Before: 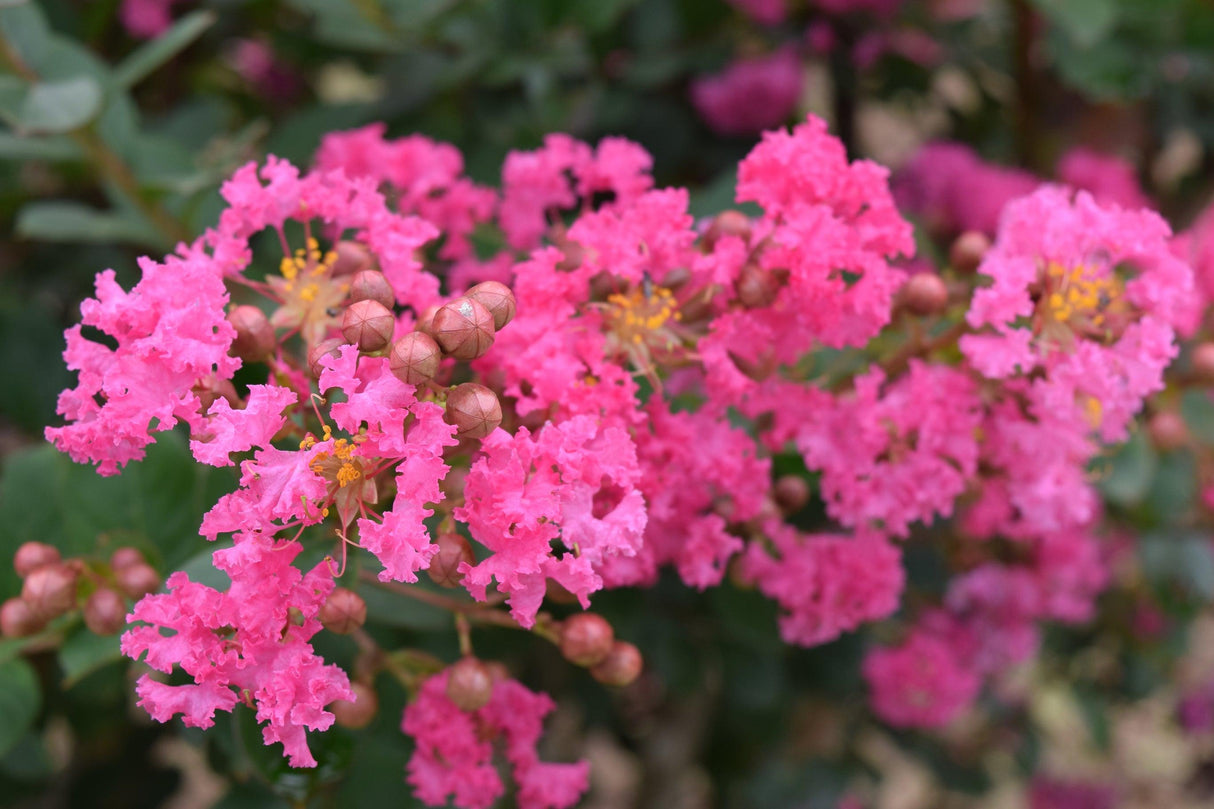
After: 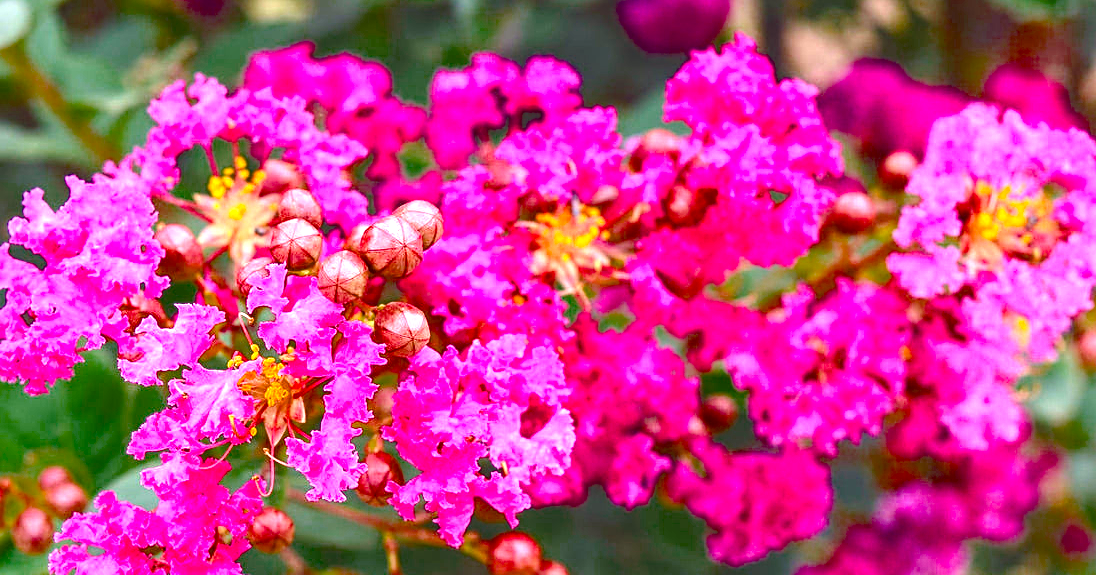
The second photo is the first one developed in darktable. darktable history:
crop: left 5.95%, top 10.071%, right 3.729%, bottom 18.85%
sharpen: on, module defaults
exposure: black level correction 0, exposure 1.095 EV, compensate highlight preservation false
local contrast: on, module defaults
color balance rgb: shadows lift › chroma 3.285%, shadows lift › hue 281.14°, global offset › luminance 1.976%, linear chroma grading › global chroma 9.736%, perceptual saturation grading › global saturation 35.12%, perceptual saturation grading › highlights -25.264%, perceptual saturation grading › shadows 50.122%, perceptual brilliance grading › global brilliance 11.698%, global vibrance 16.116%, saturation formula JzAzBz (2021)
